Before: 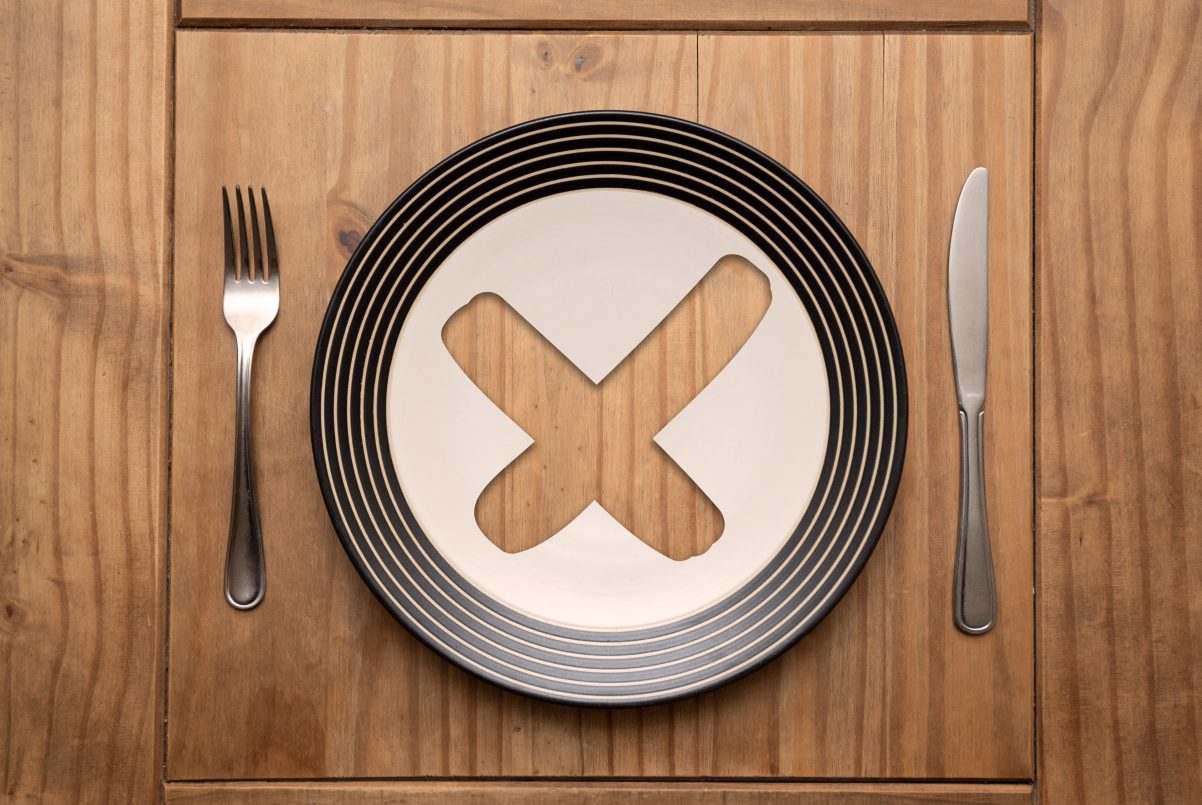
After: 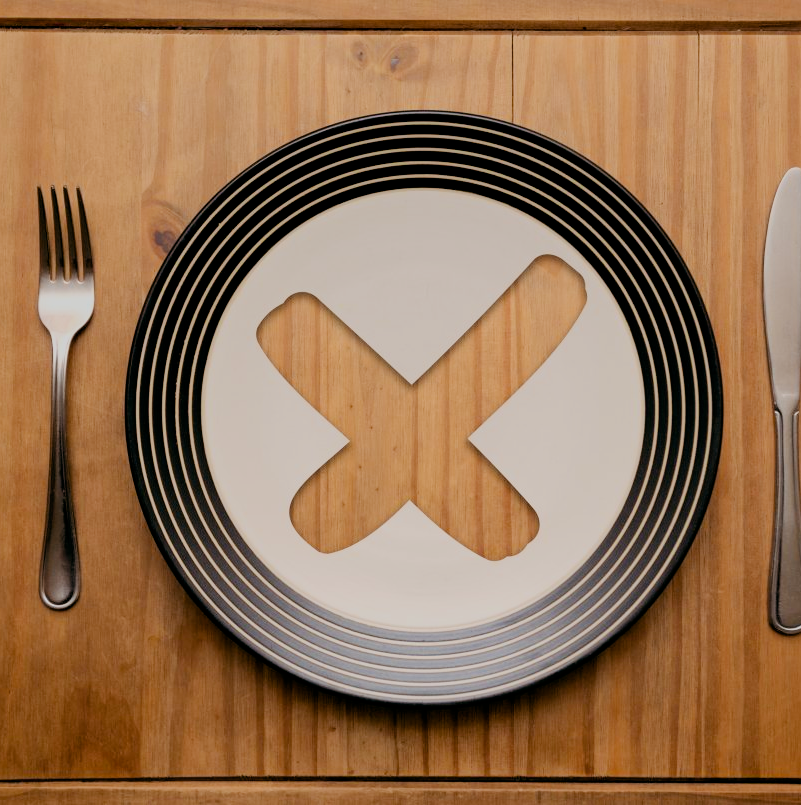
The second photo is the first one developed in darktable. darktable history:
crop and rotate: left 15.453%, right 17.825%
color balance rgb: shadows lift › chroma 4.568%, shadows lift › hue 24.98°, global offset › luminance -0.347%, global offset › chroma 0.108%, global offset › hue 167.28°, perceptual saturation grading › global saturation 19.765%, global vibrance 20%
filmic rgb: black relative exposure -7.39 EV, white relative exposure 5.1 EV, hardness 3.21
